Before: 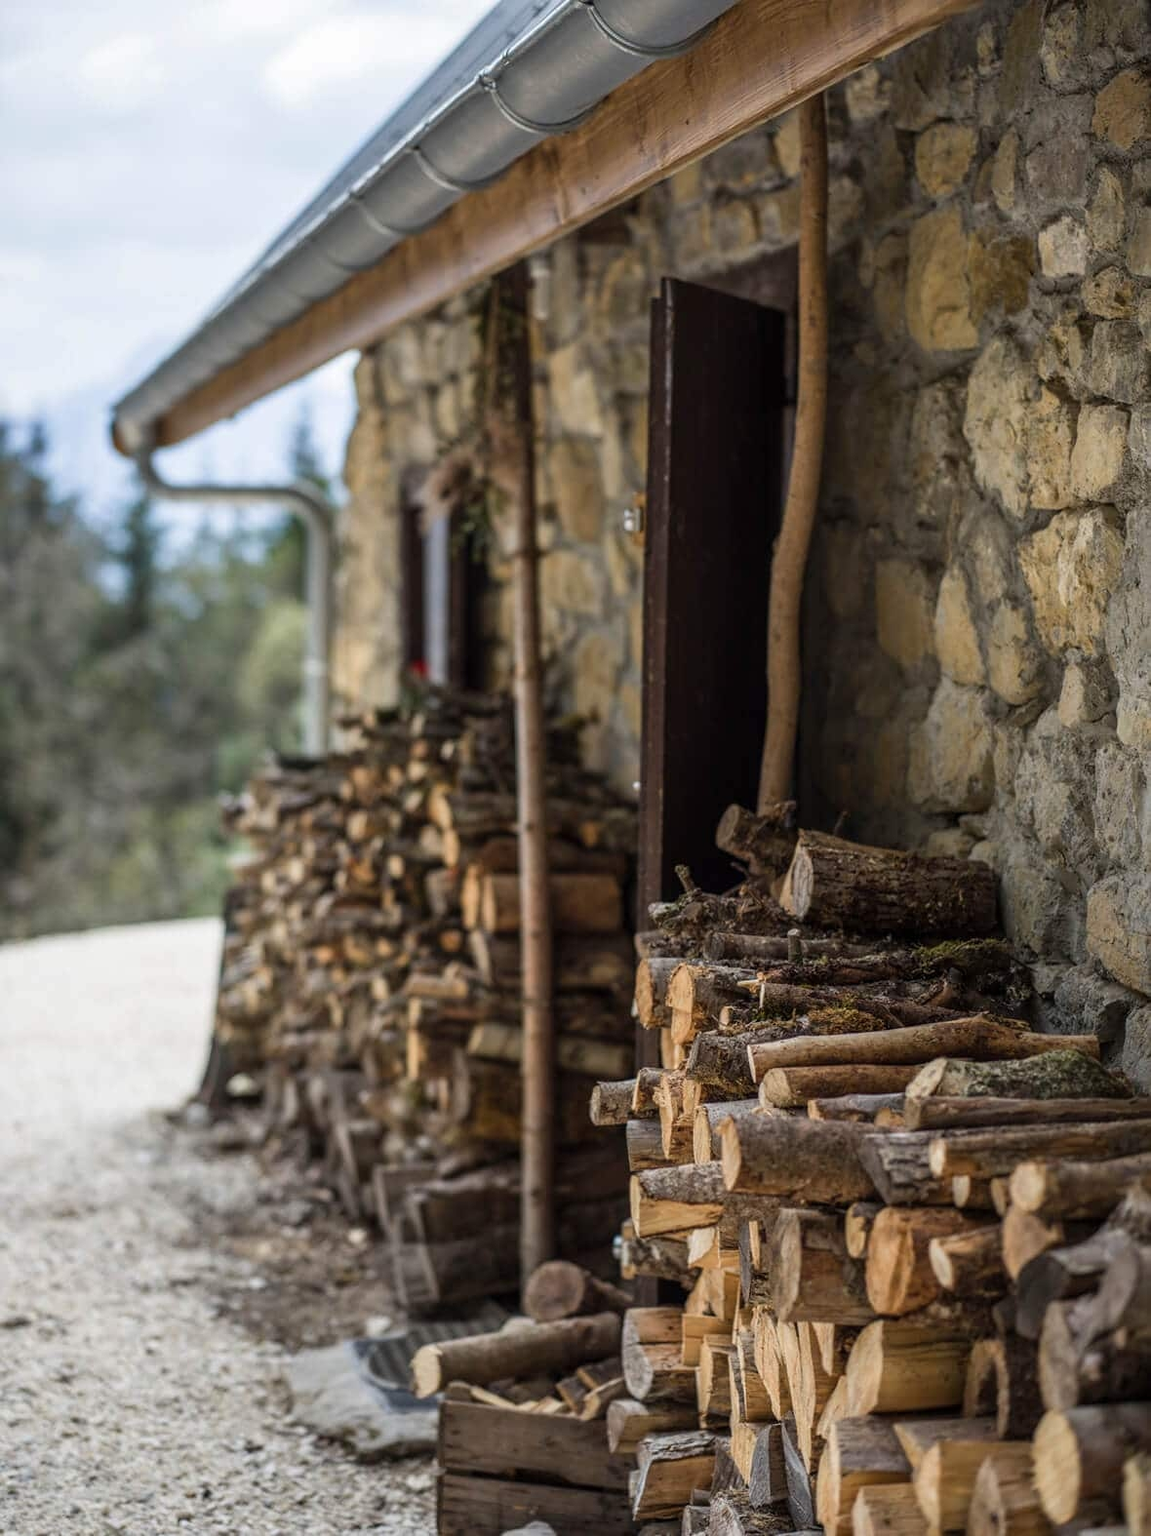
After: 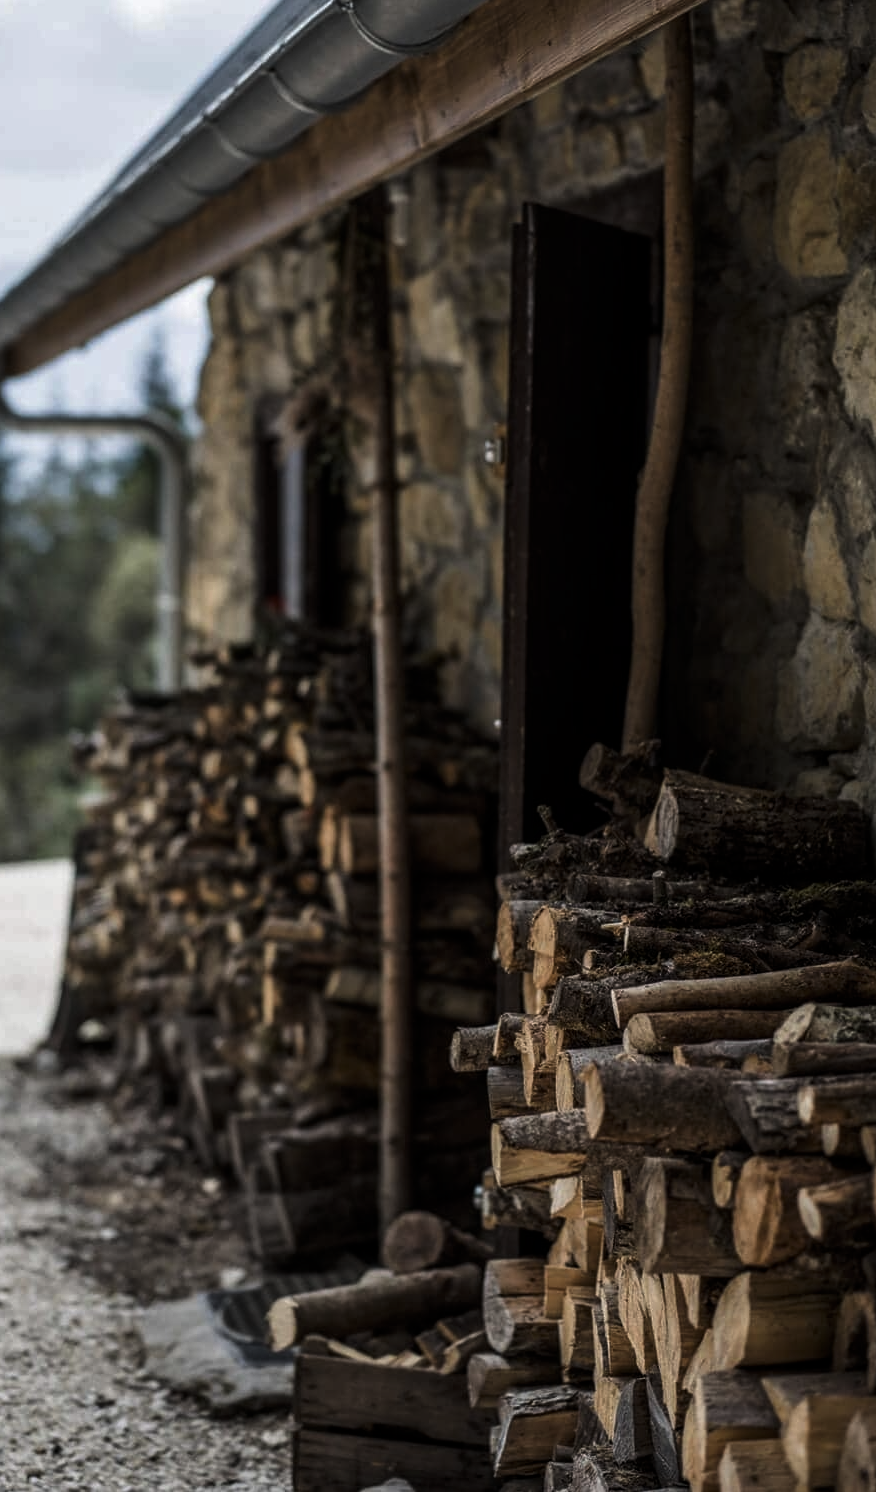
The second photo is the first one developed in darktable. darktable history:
crop and rotate: left 13.15%, top 5.251%, right 12.609%
levels: levels [0, 0.618, 1]
